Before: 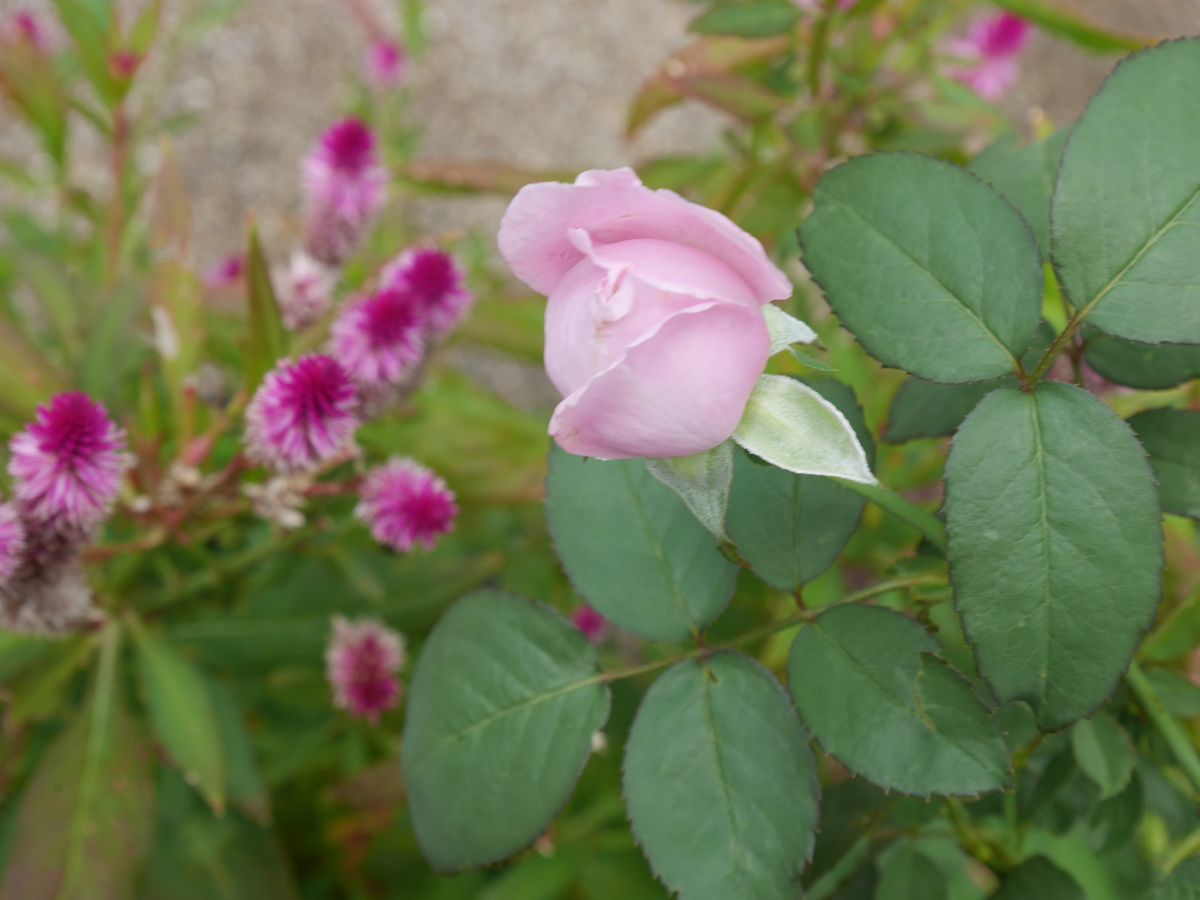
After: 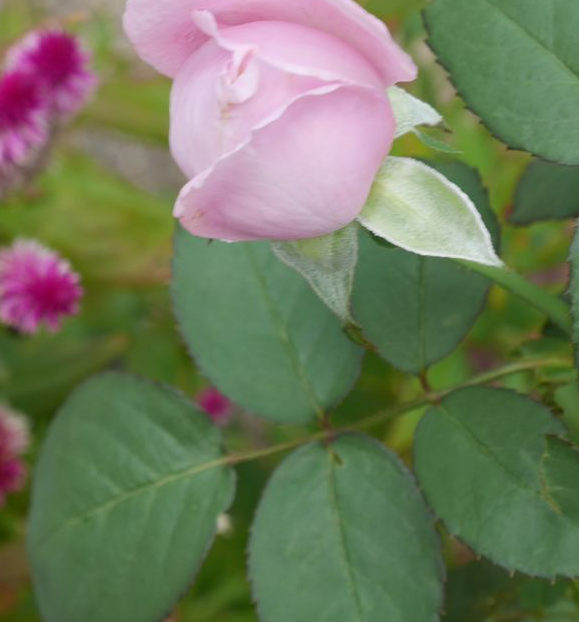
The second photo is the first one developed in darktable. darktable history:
tone equalizer: smoothing diameter 2.12%, edges refinement/feathering 22.12, mask exposure compensation -1.57 EV, filter diffusion 5
crop: left 31.332%, top 24.255%, right 20.417%, bottom 6.572%
exposure: black level correction 0.001, compensate highlight preservation false
